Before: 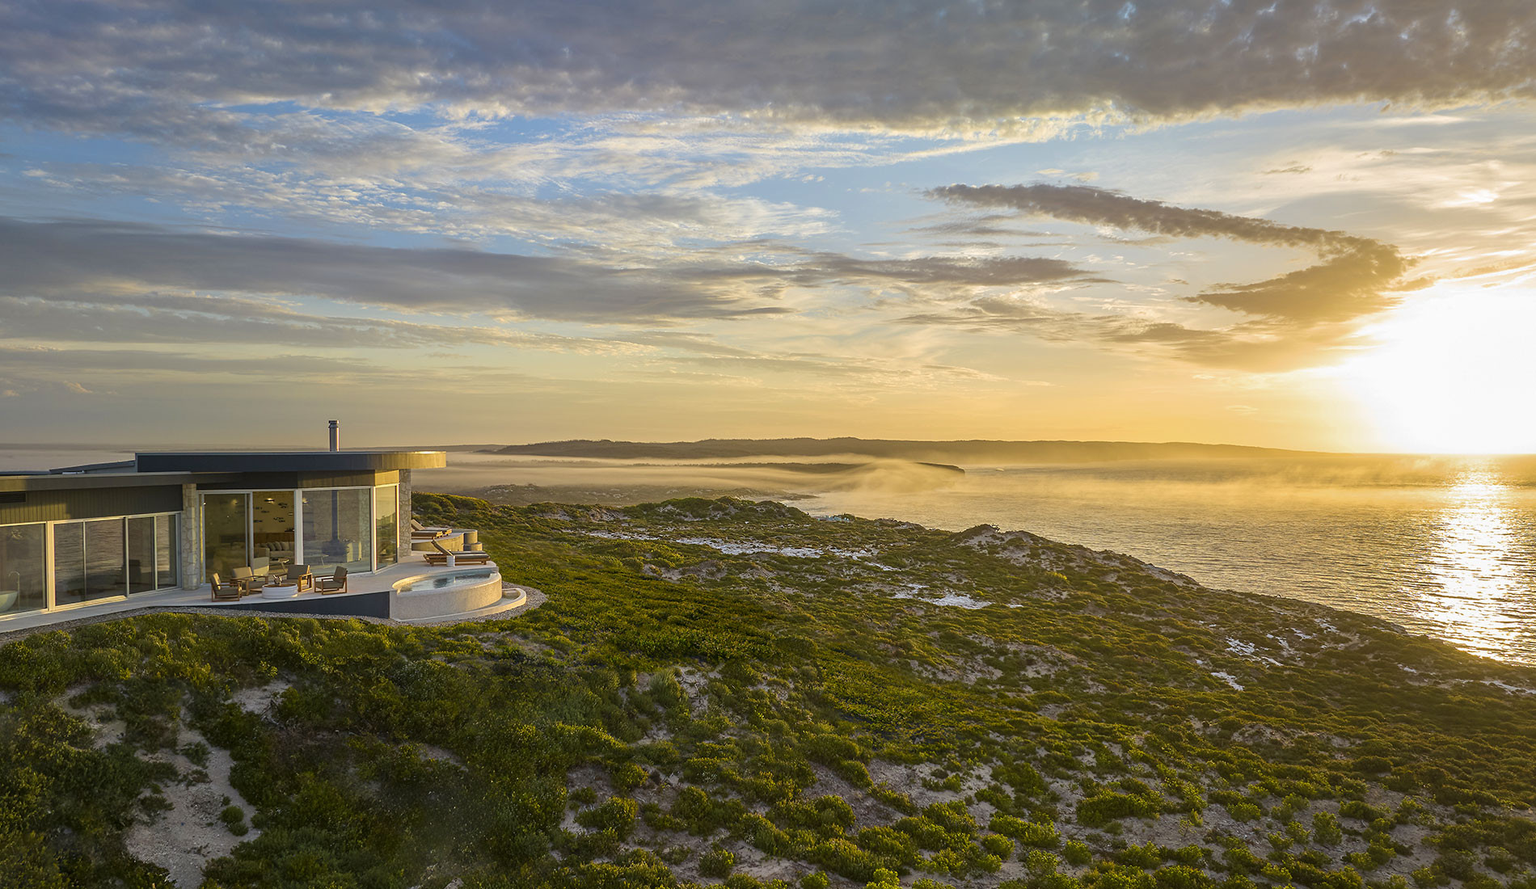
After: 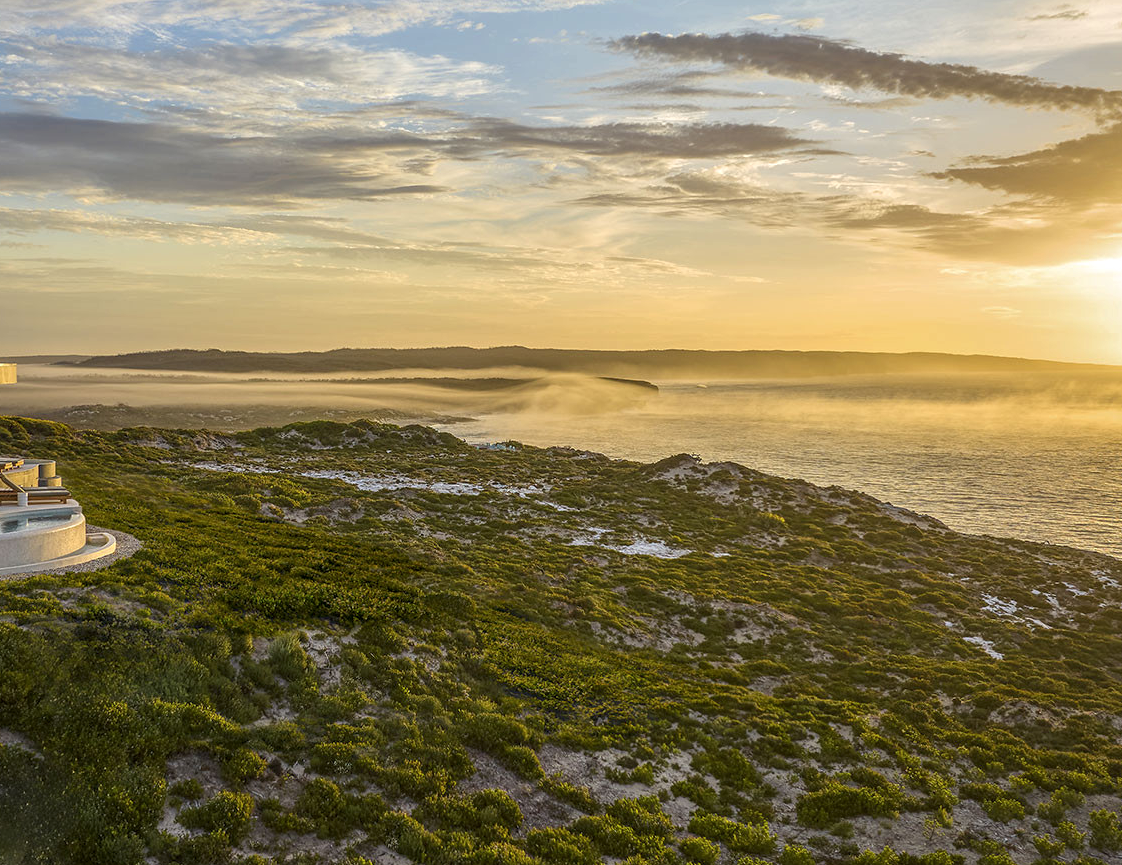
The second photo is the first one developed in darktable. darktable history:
crop and rotate: left 28.256%, top 17.734%, right 12.656%, bottom 3.573%
exposure: compensate highlight preservation false
local contrast: on, module defaults
